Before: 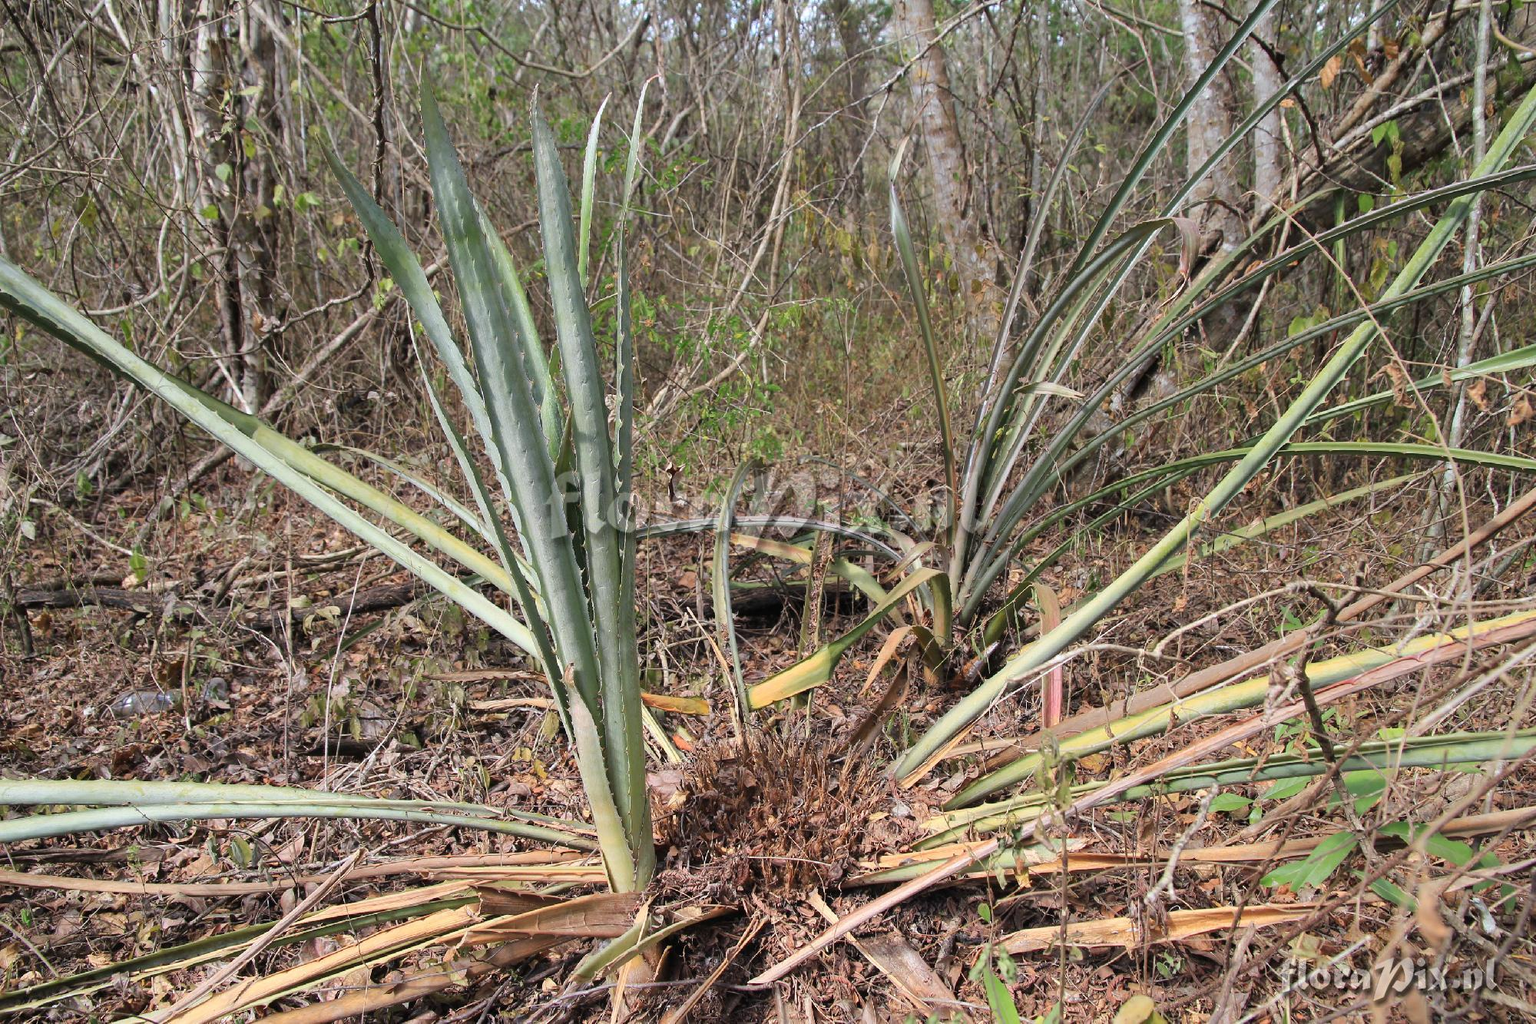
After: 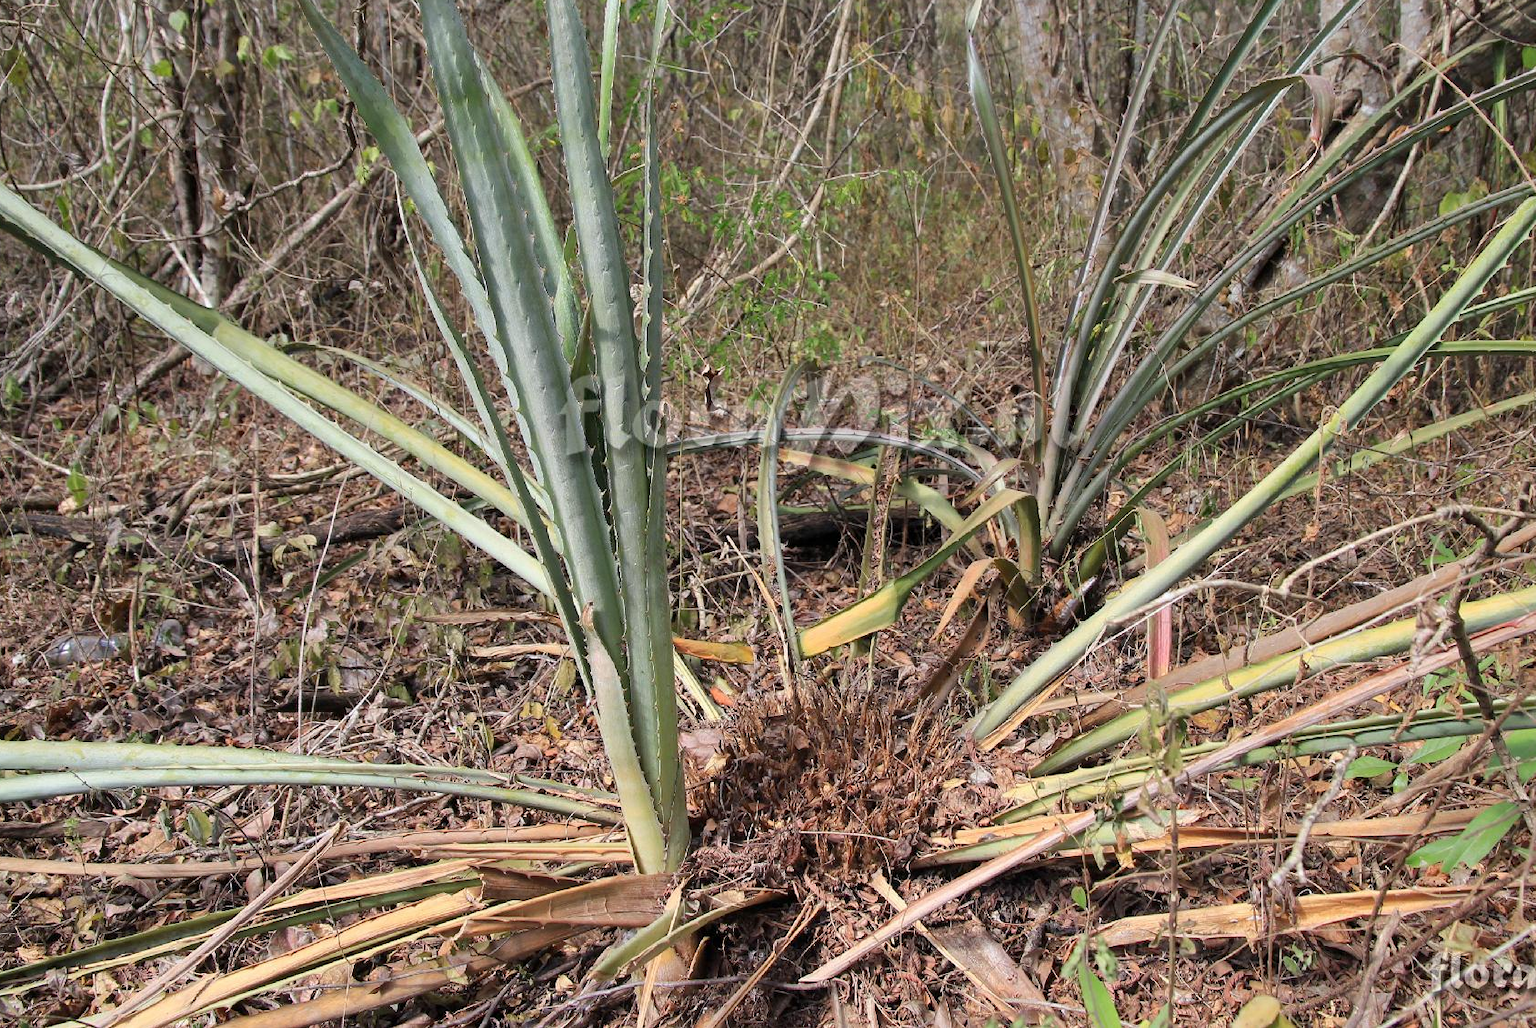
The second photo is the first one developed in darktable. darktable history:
crop and rotate: left 4.788%, top 15.109%, right 10.713%
exposure: black level correction 0.002, compensate exposure bias true, compensate highlight preservation false
